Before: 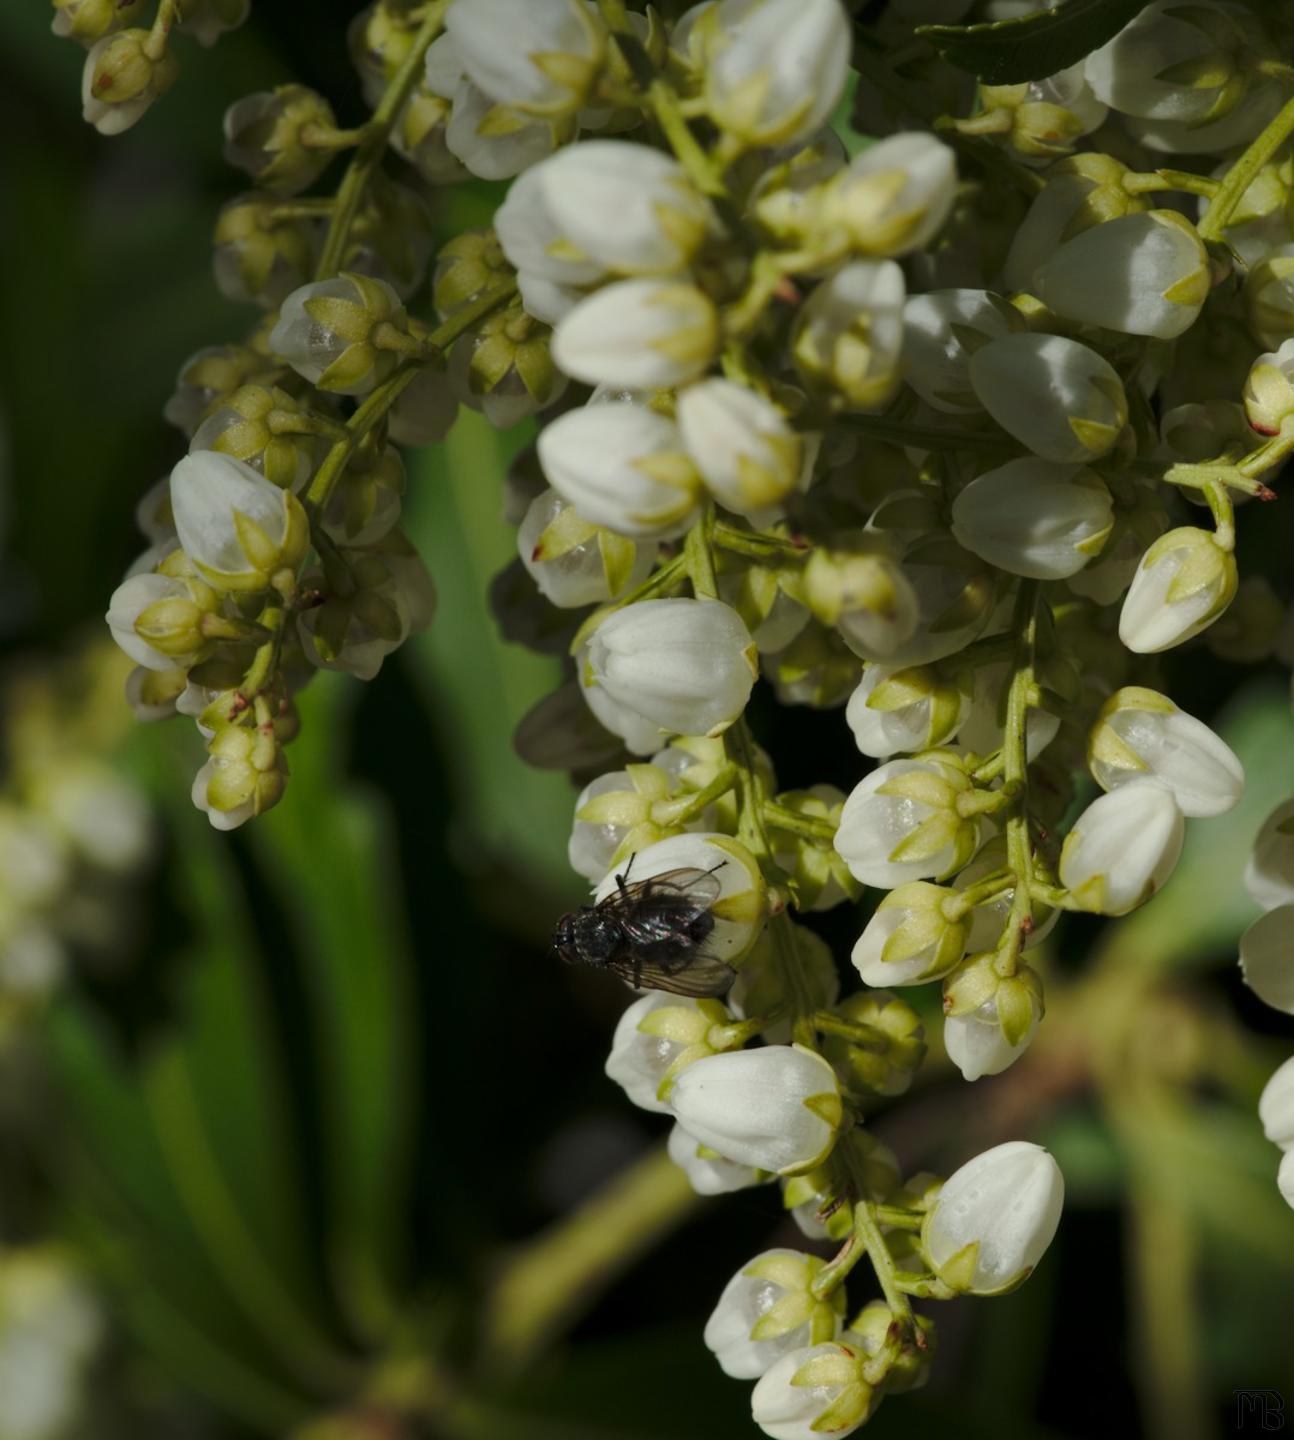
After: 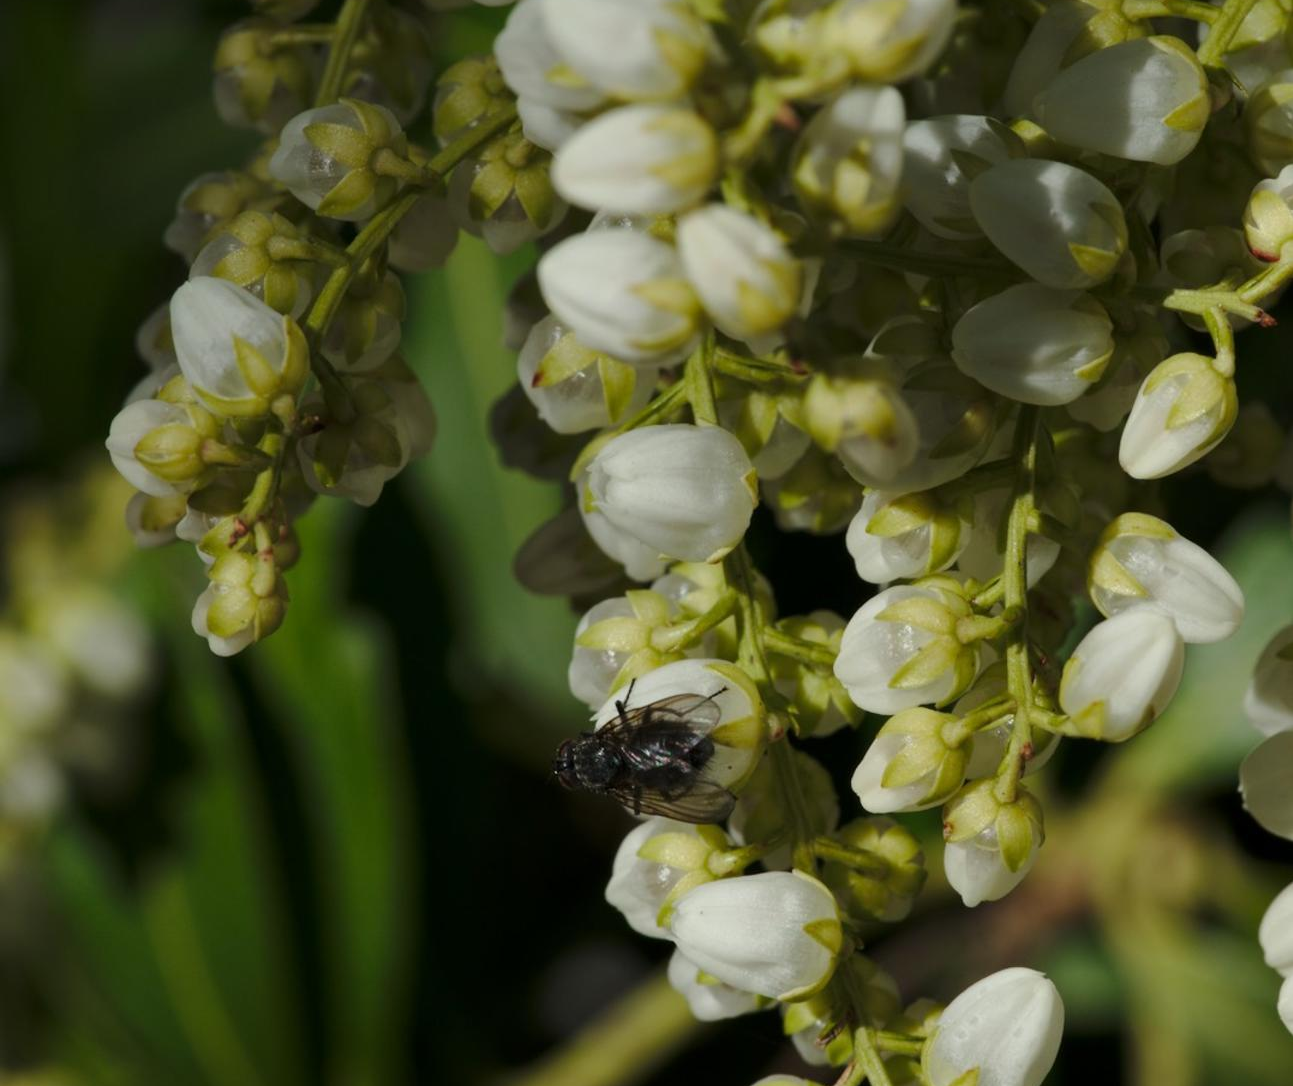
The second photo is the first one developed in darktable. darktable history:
crop and rotate: top 12.099%, bottom 12.467%
